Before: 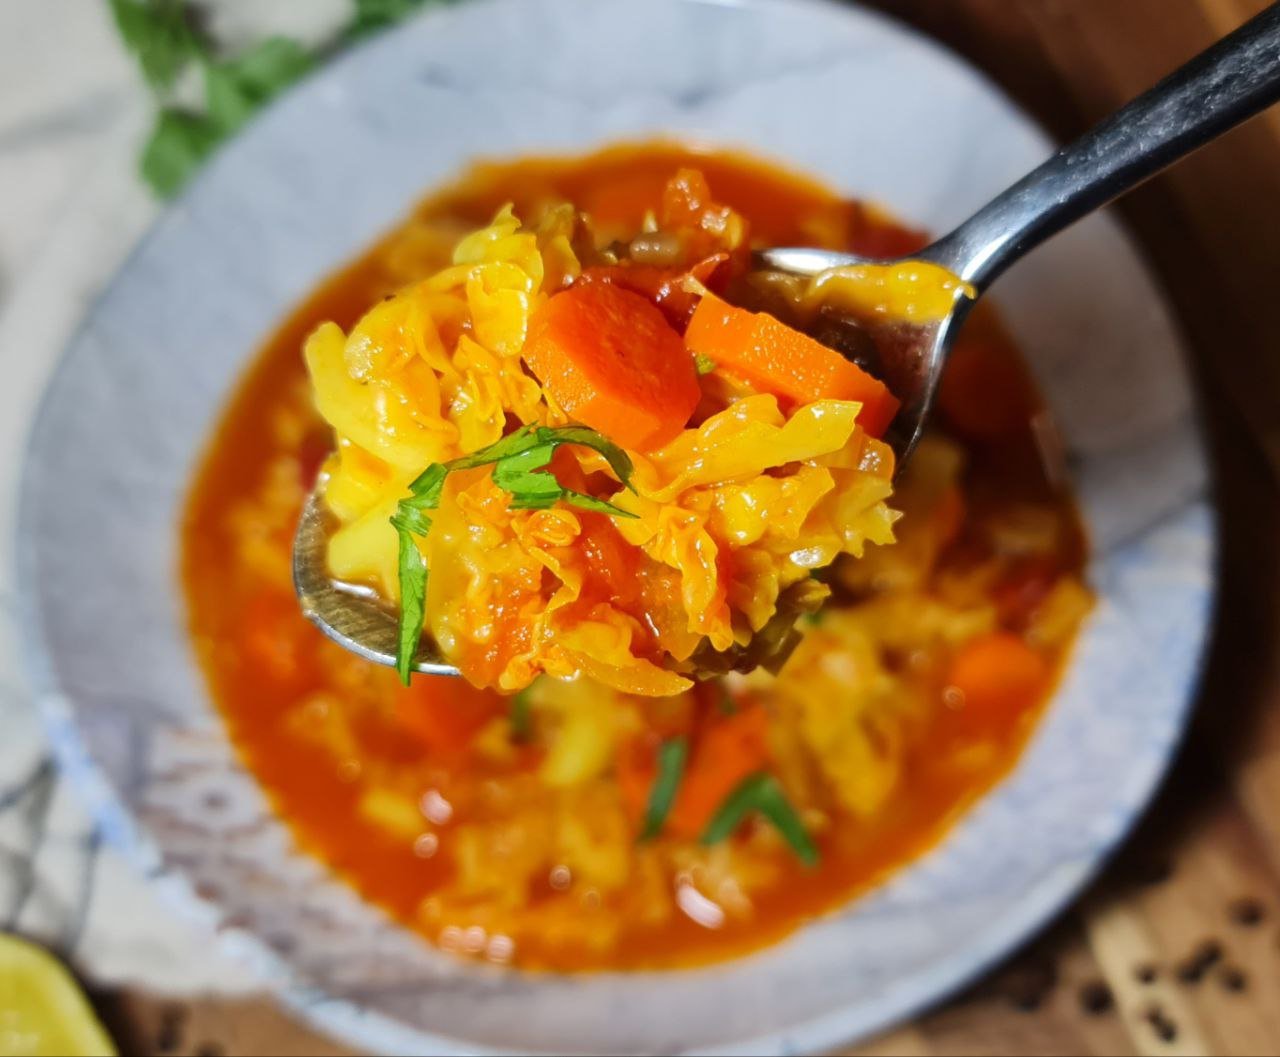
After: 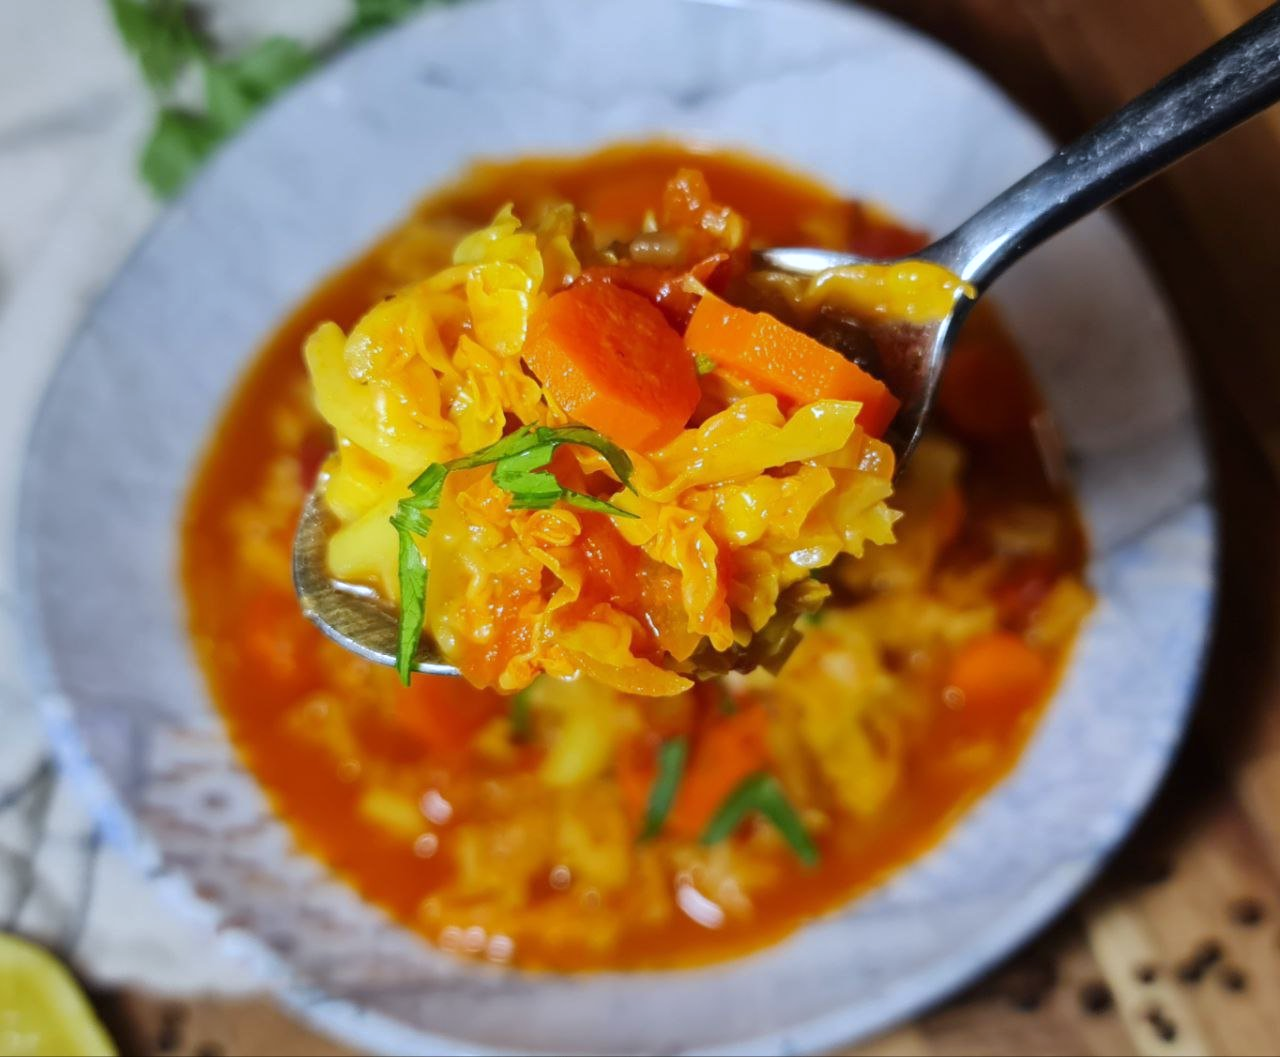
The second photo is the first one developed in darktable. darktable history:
white balance: red 0.954, blue 1.079
tone equalizer: -8 EV -1.84 EV, -7 EV -1.16 EV, -6 EV -1.62 EV, smoothing diameter 25%, edges refinement/feathering 10, preserve details guided filter
